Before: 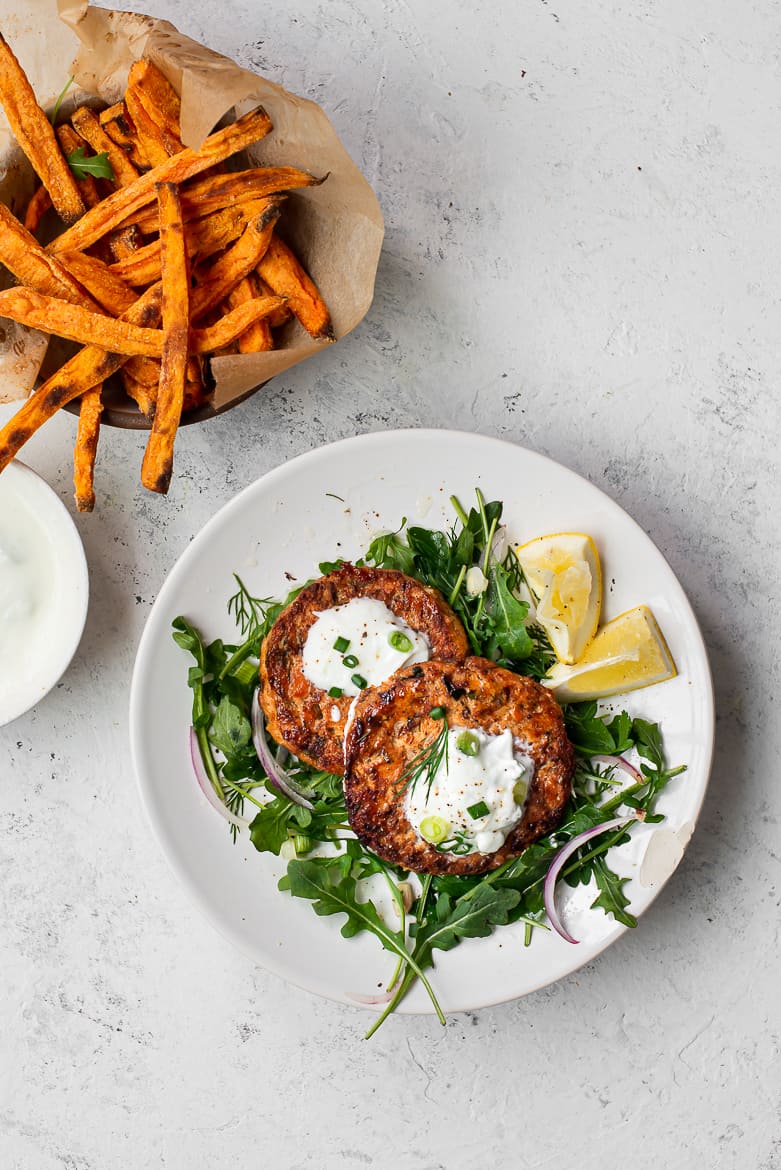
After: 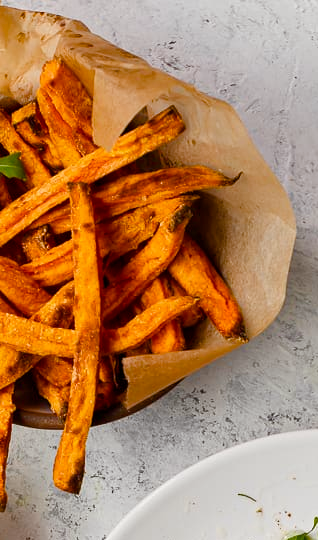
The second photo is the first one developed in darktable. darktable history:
color balance rgb: power › chroma 0.327%, power › hue 23.06°, perceptual saturation grading › global saturation 23.13%, perceptual saturation grading › highlights -23.949%, perceptual saturation grading › mid-tones 23.997%, perceptual saturation grading › shadows 40.85%
crop and rotate: left 11.301%, top 0.058%, right 47.969%, bottom 53.755%
